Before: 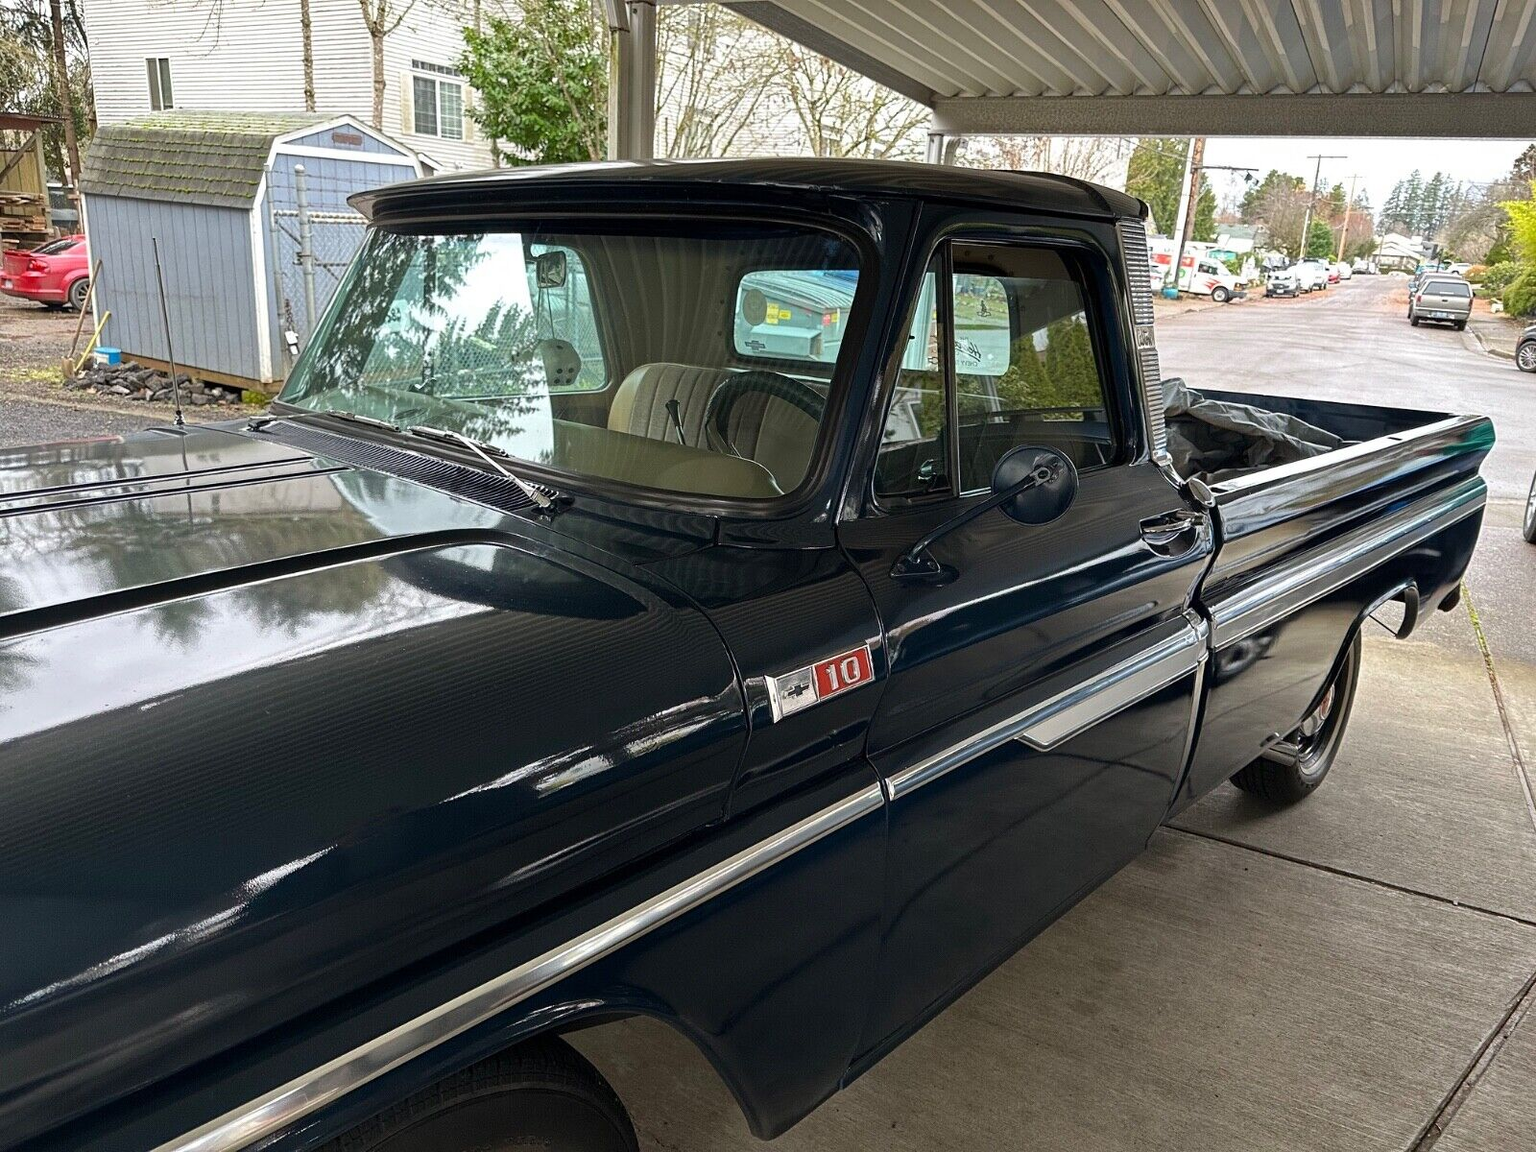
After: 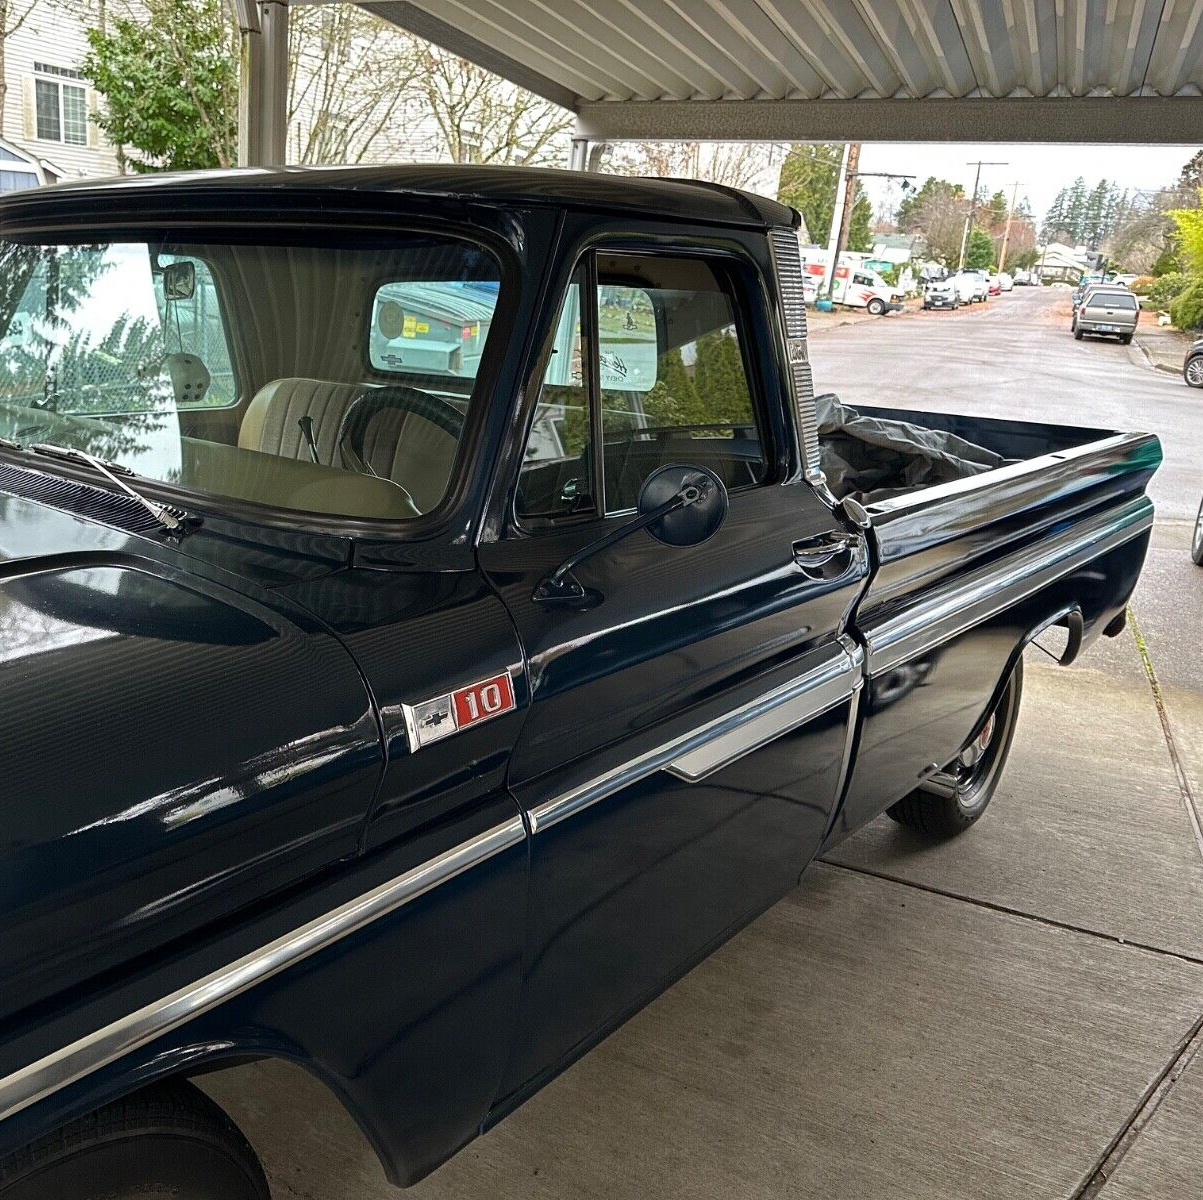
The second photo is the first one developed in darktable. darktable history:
crop and rotate: left 24.764%
